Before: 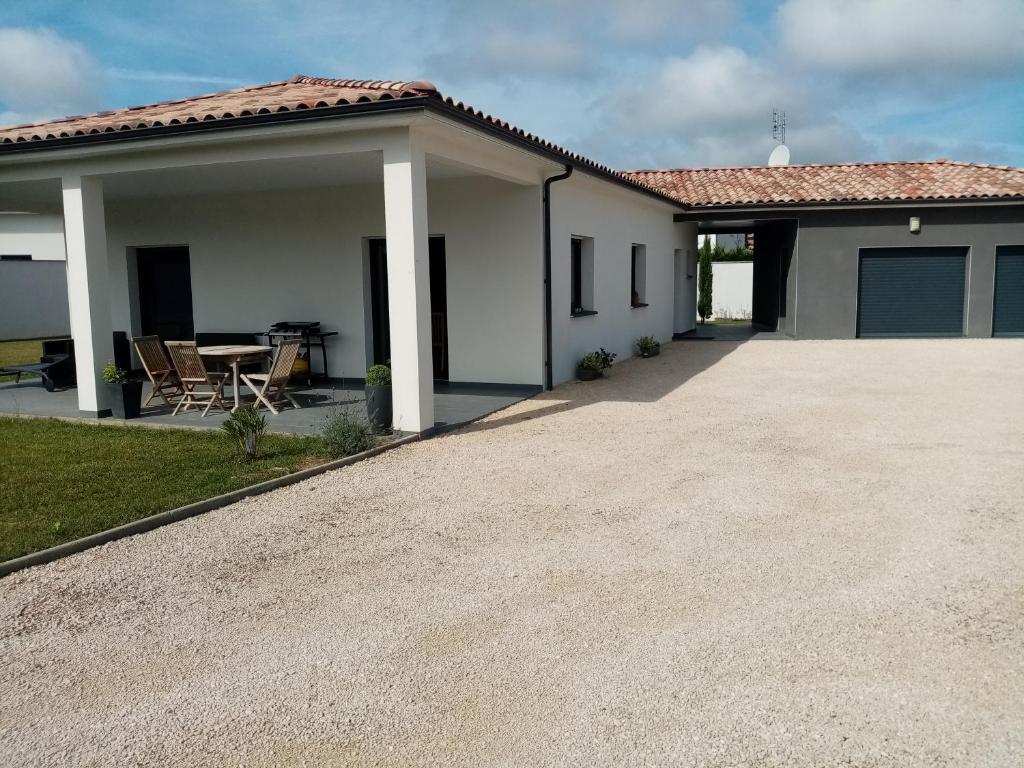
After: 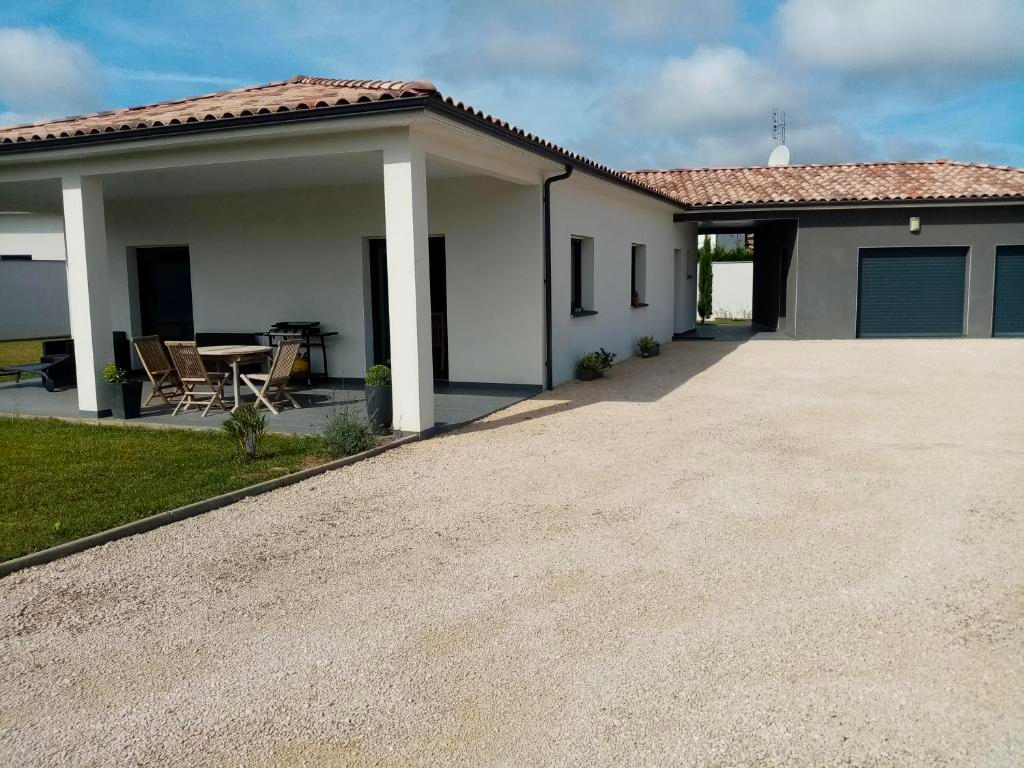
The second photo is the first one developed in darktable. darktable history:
color zones: curves: ch0 [(0, 0.497) (0.096, 0.361) (0.221, 0.538) (0.429, 0.5) (0.571, 0.5) (0.714, 0.5) (0.857, 0.5) (1, 0.497)]; ch1 [(0, 0.5) (0.143, 0.5) (0.257, -0.002) (0.429, 0.04) (0.571, -0.001) (0.714, -0.015) (0.857, 0.024) (1, 0.5)], mix -122.48%
